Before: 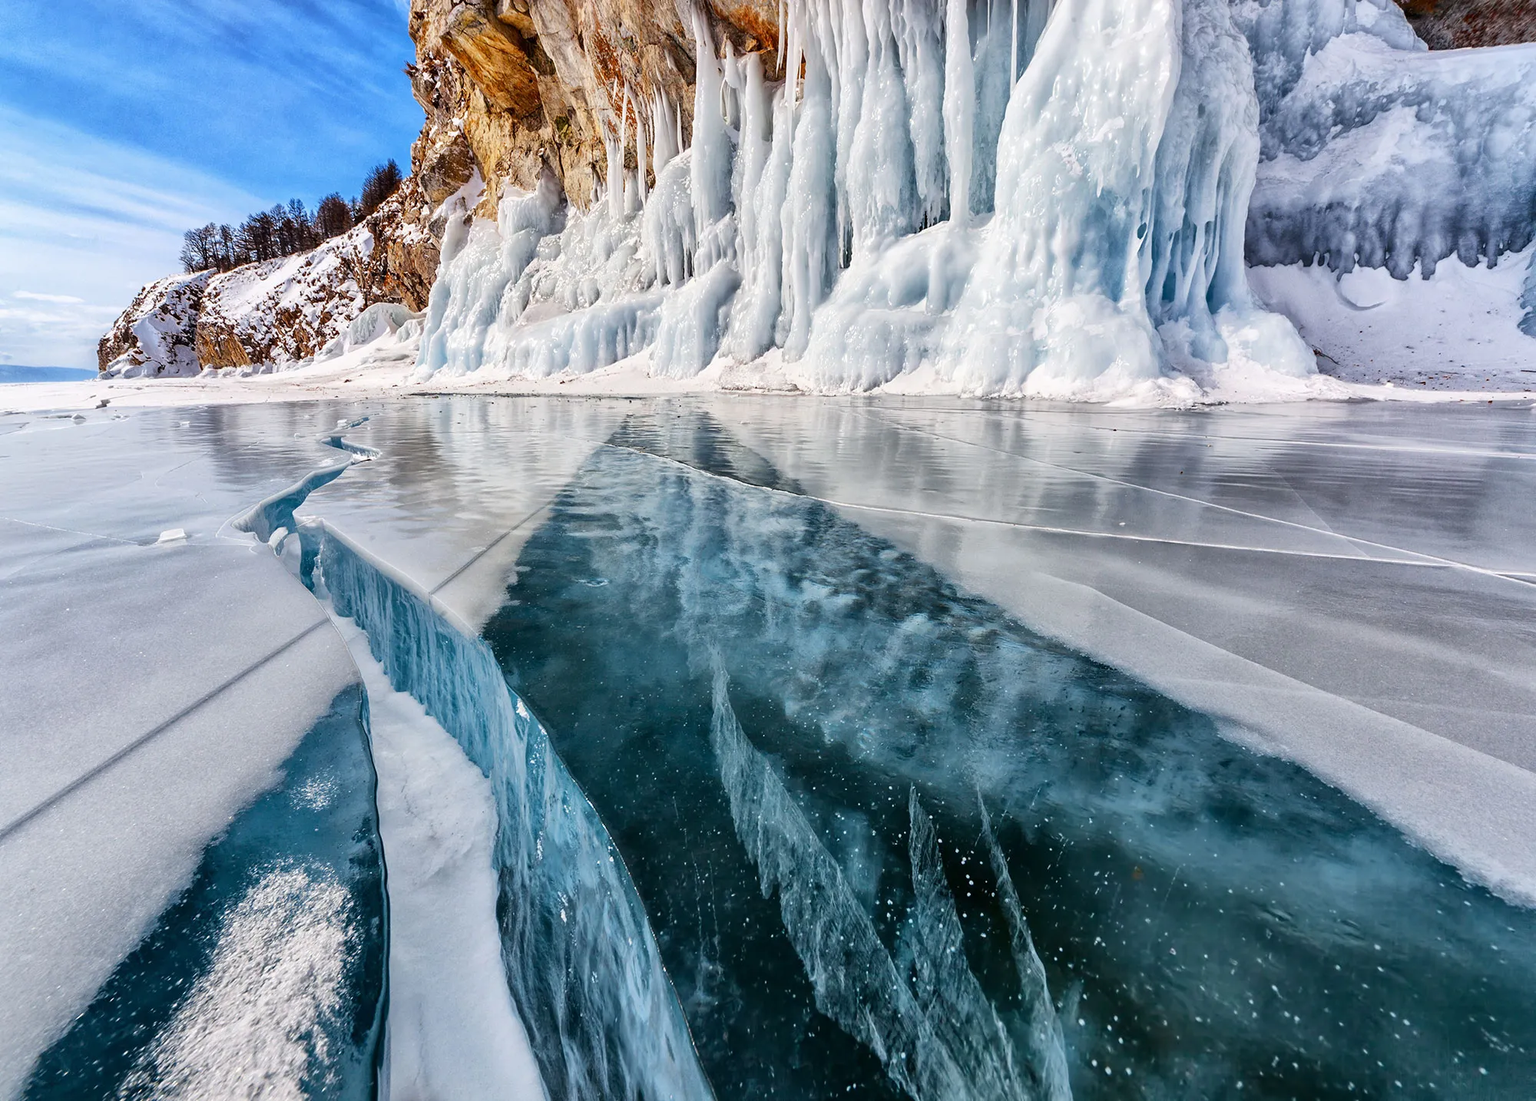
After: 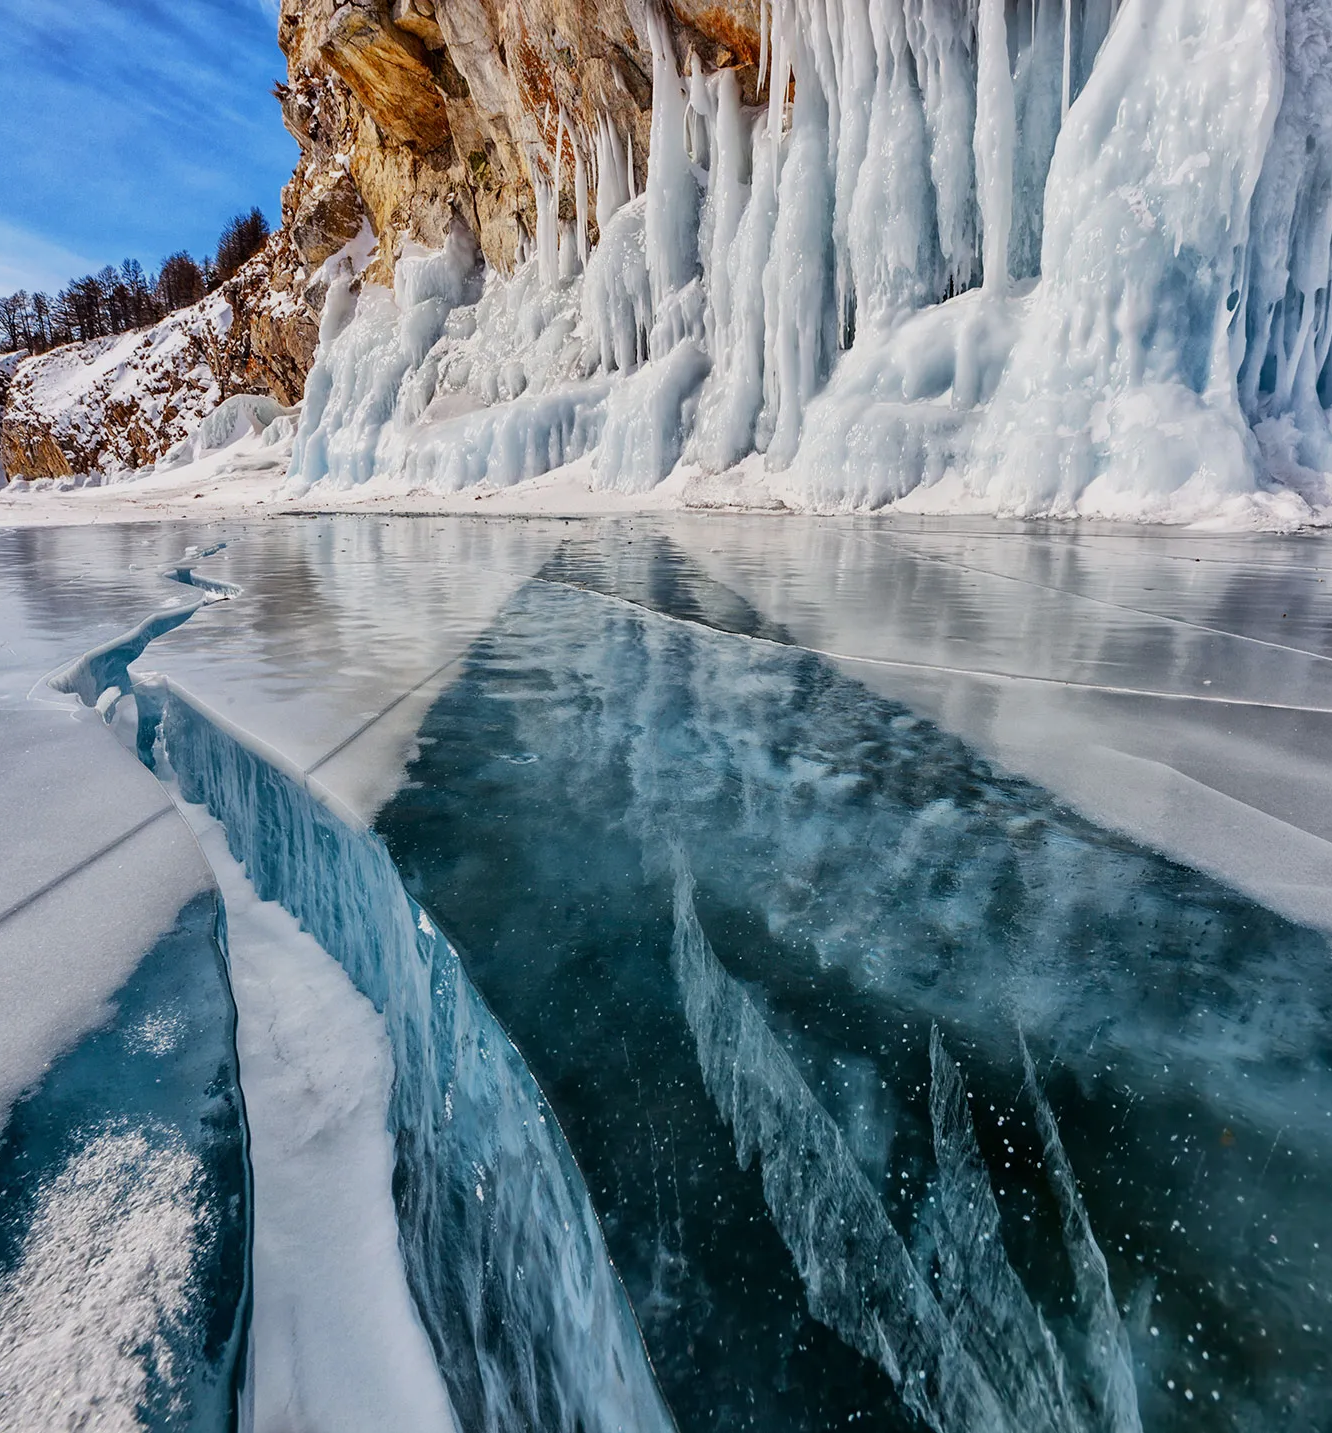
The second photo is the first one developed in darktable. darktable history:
crop and rotate: left 12.743%, right 20.61%
exposure: exposure -0.323 EV, compensate highlight preservation false
